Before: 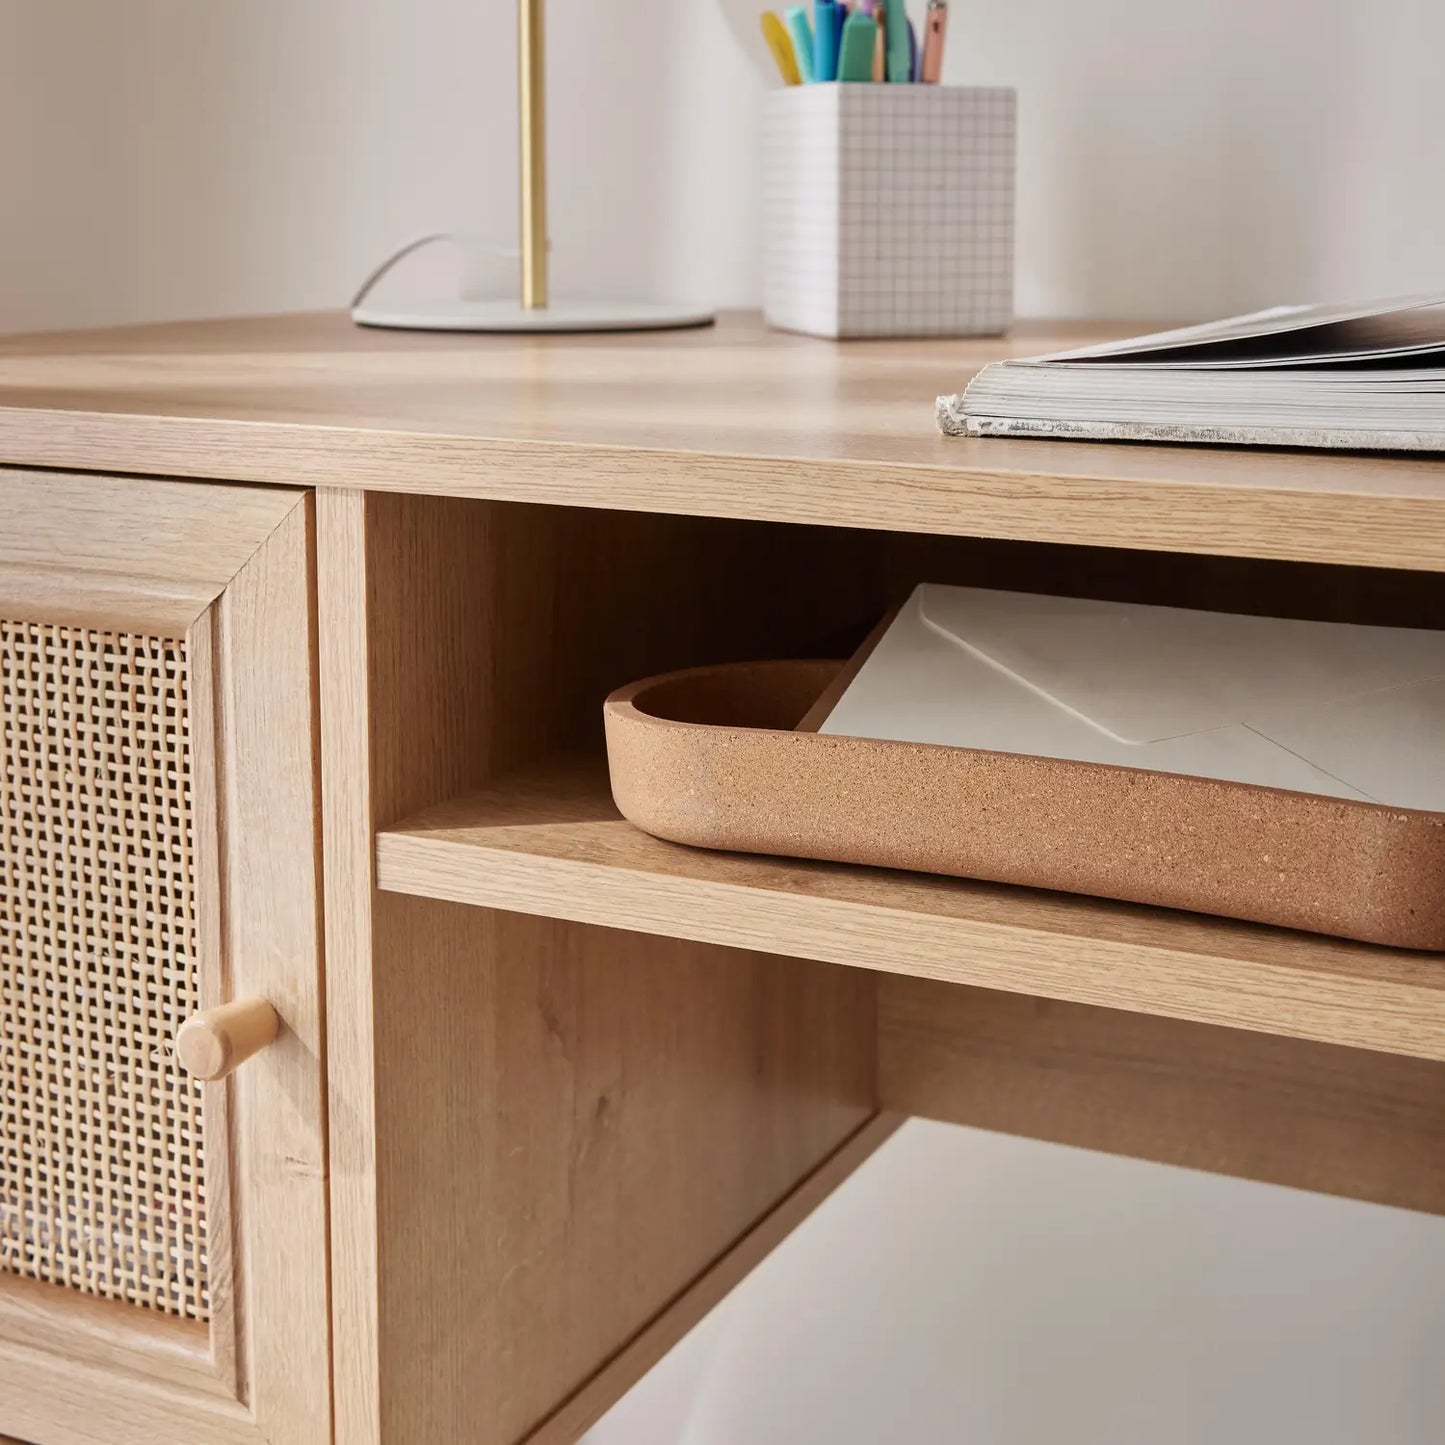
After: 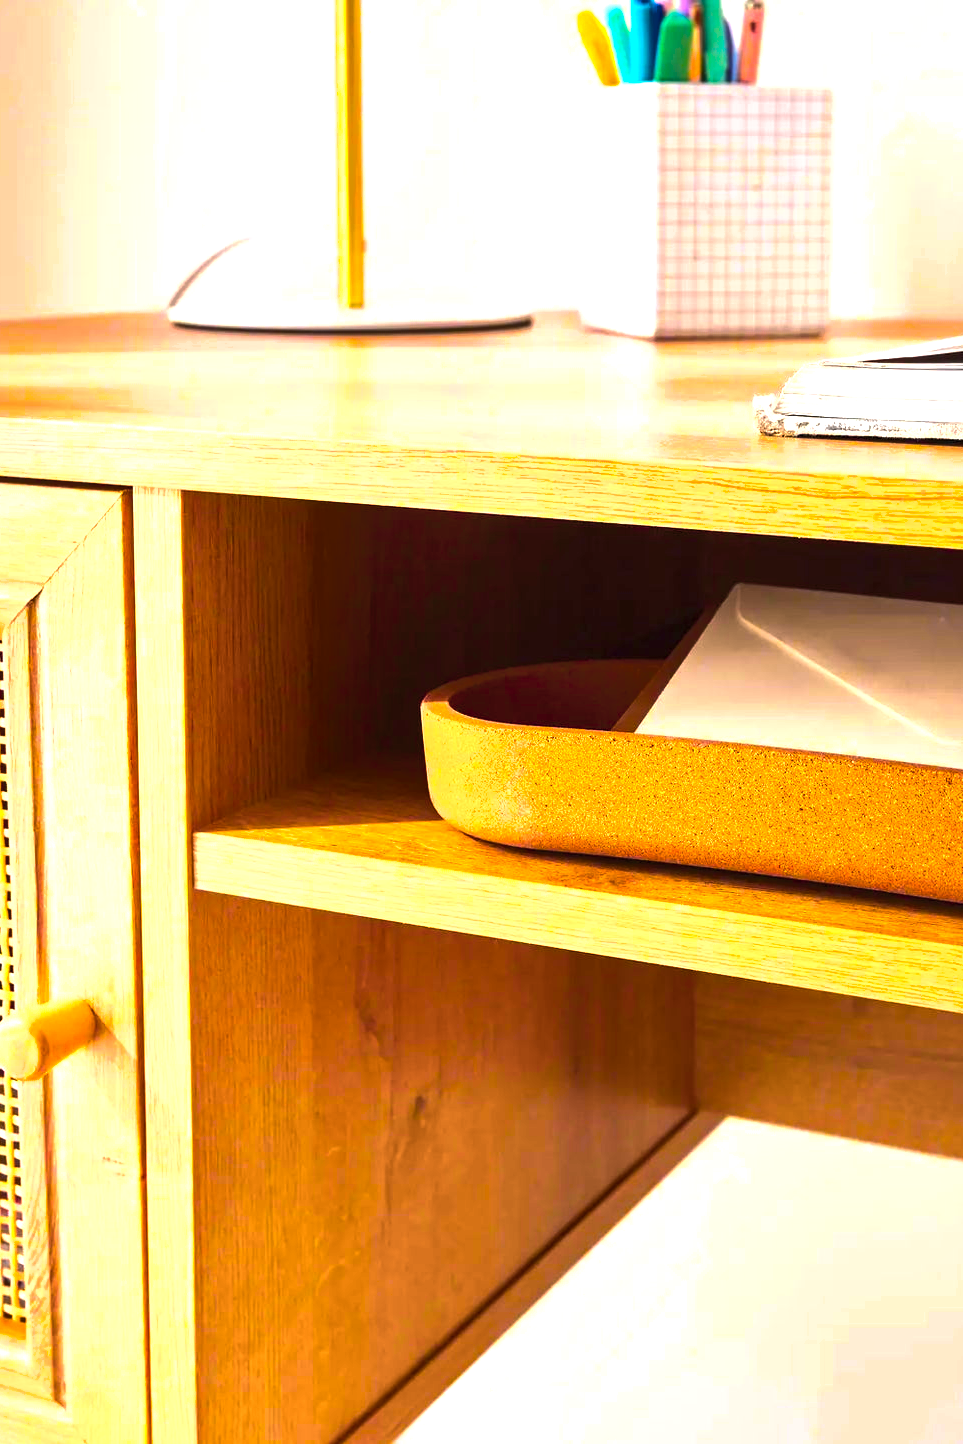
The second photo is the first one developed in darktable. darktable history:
shadows and highlights: shadows 62.66, white point adjustment 0.37, highlights -34.44, compress 83.82%
white balance: emerald 1
color balance rgb: linear chroma grading › highlights 100%, linear chroma grading › global chroma 23.41%, perceptual saturation grading › global saturation 35.38%, hue shift -10.68°, perceptual brilliance grading › highlights 47.25%, perceptual brilliance grading › mid-tones 22.2%, perceptual brilliance grading › shadows -5.93%
crop and rotate: left 12.673%, right 20.66%
